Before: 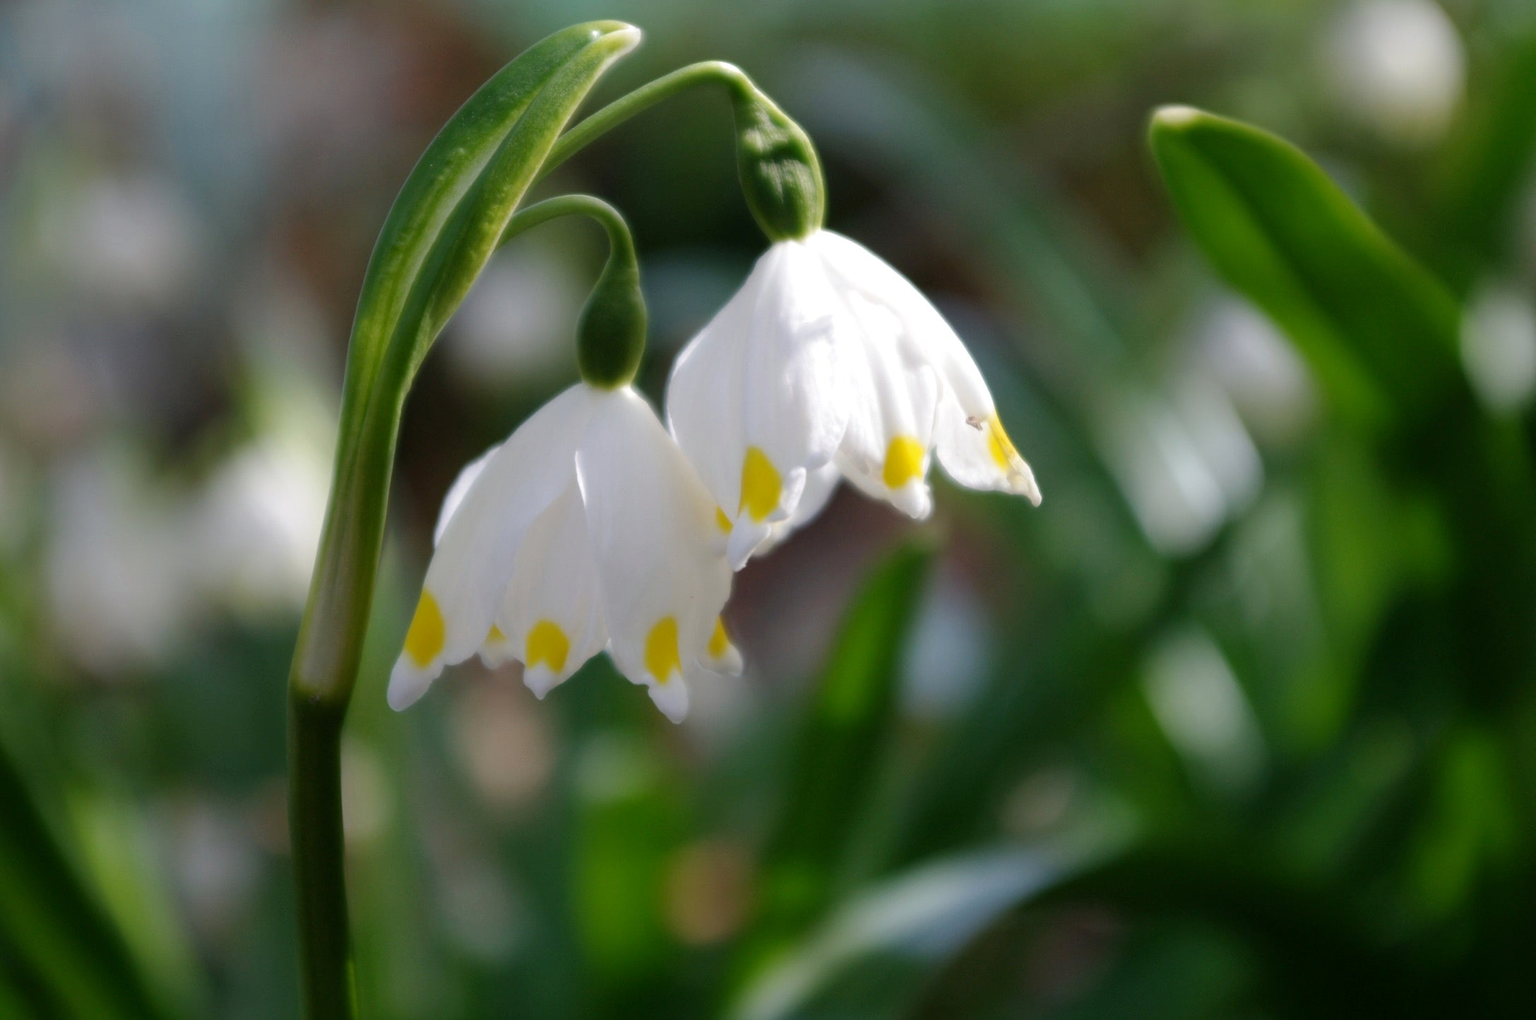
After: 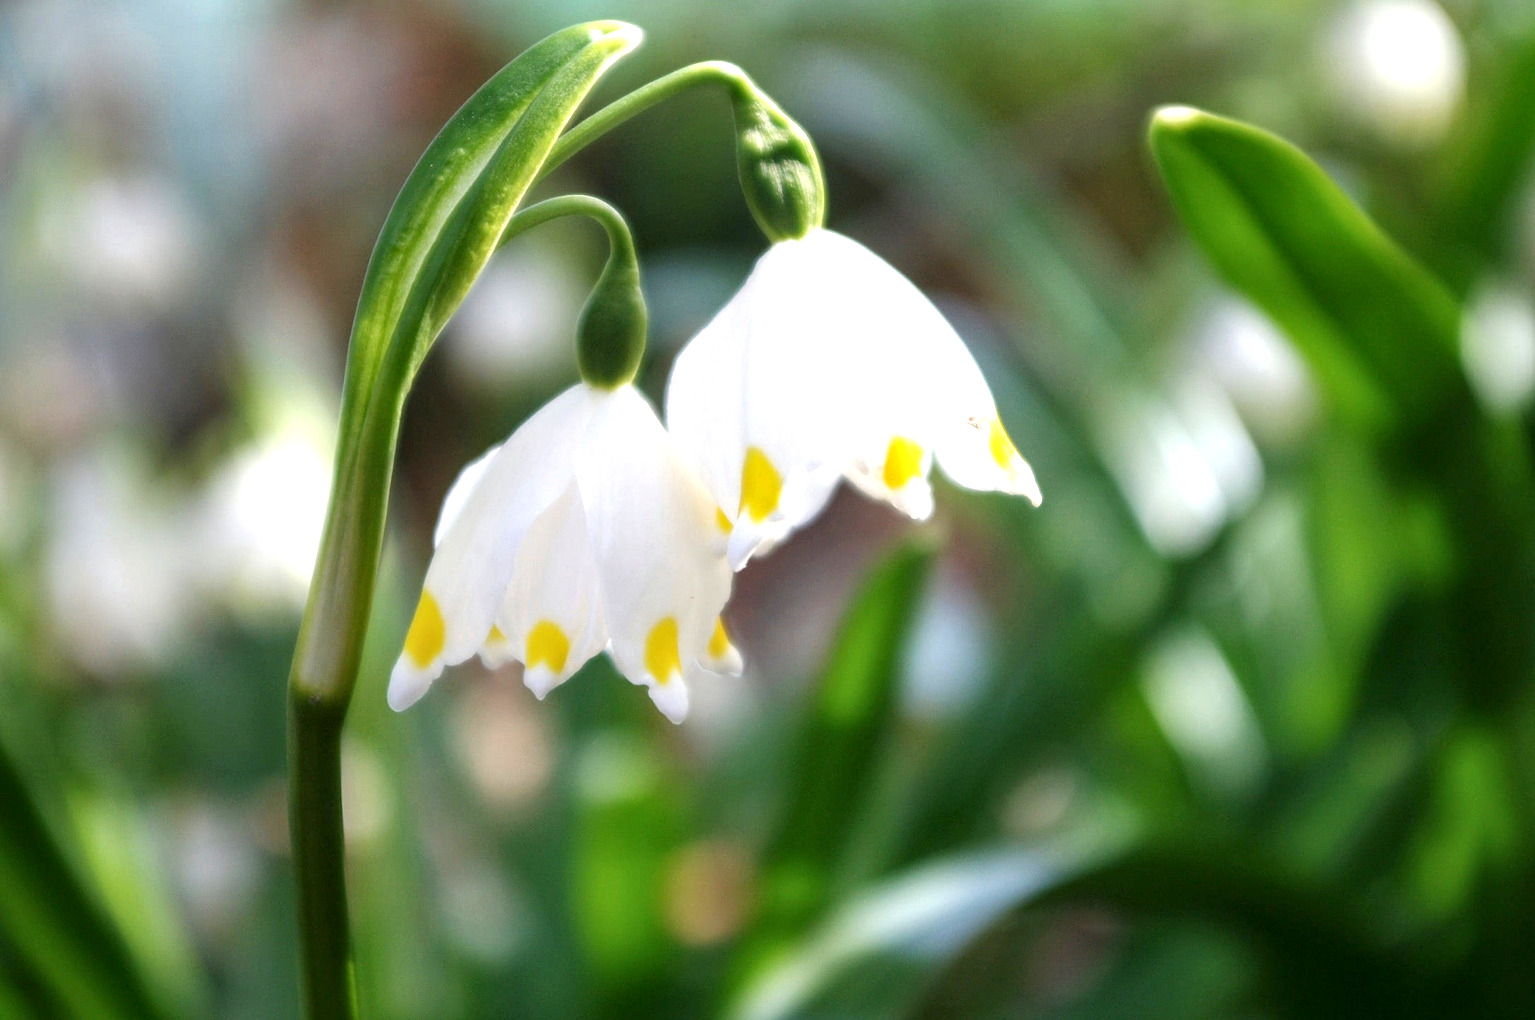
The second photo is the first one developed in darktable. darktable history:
exposure: black level correction 0, exposure 1.107 EV, compensate highlight preservation false
sharpen: amount 0.207
local contrast: on, module defaults
